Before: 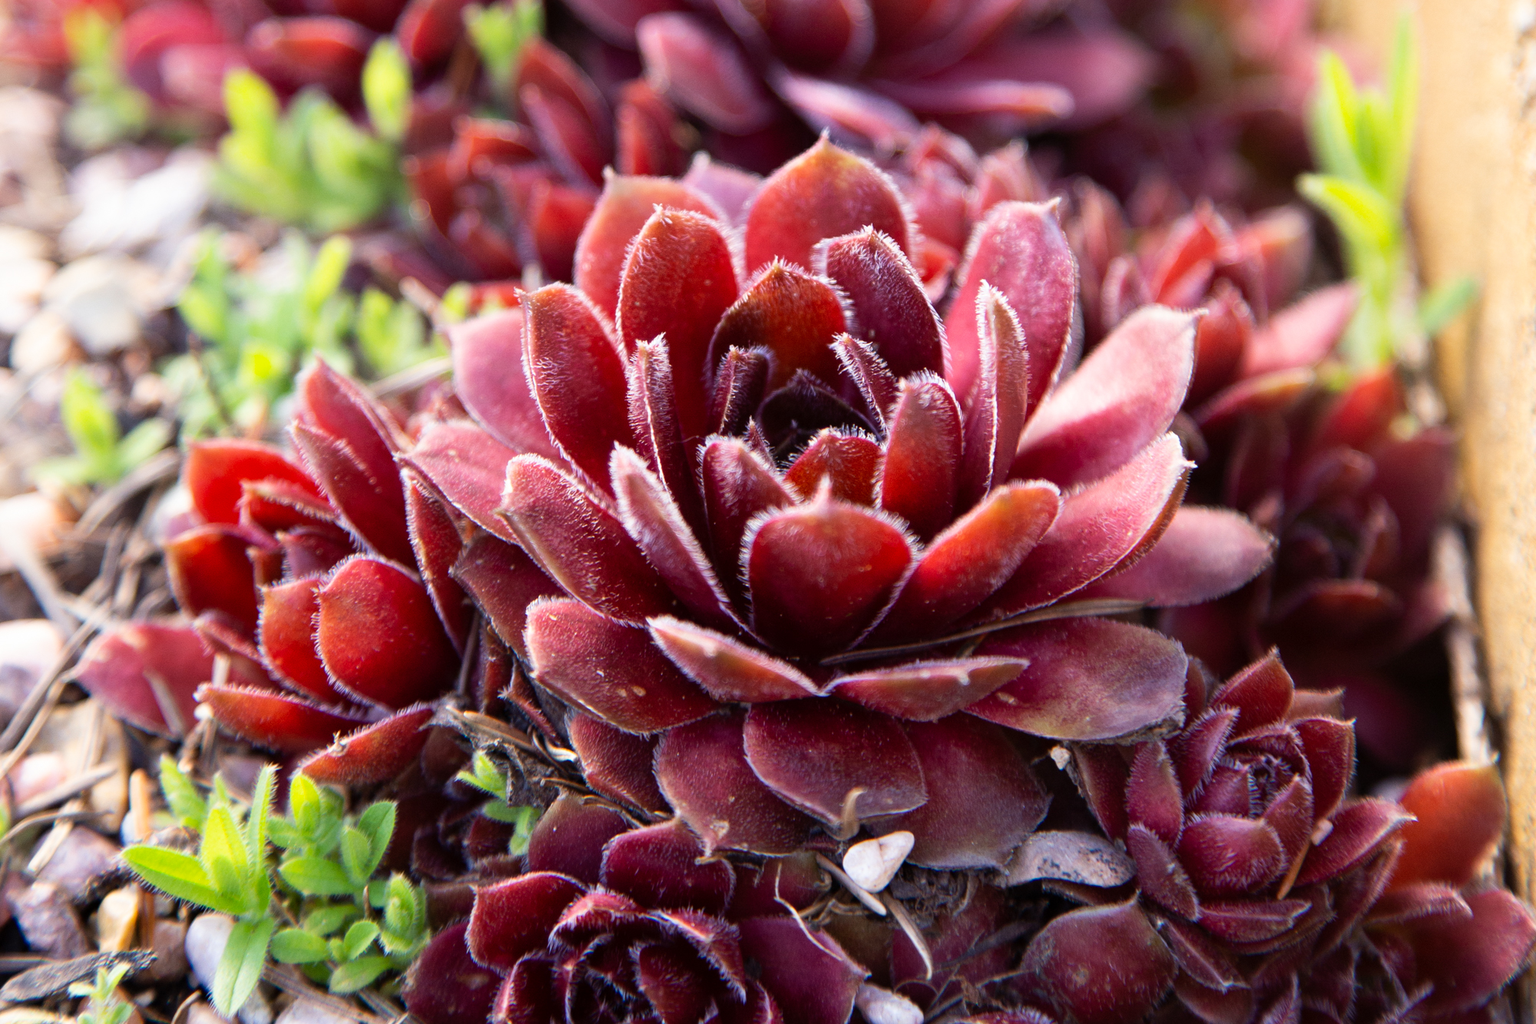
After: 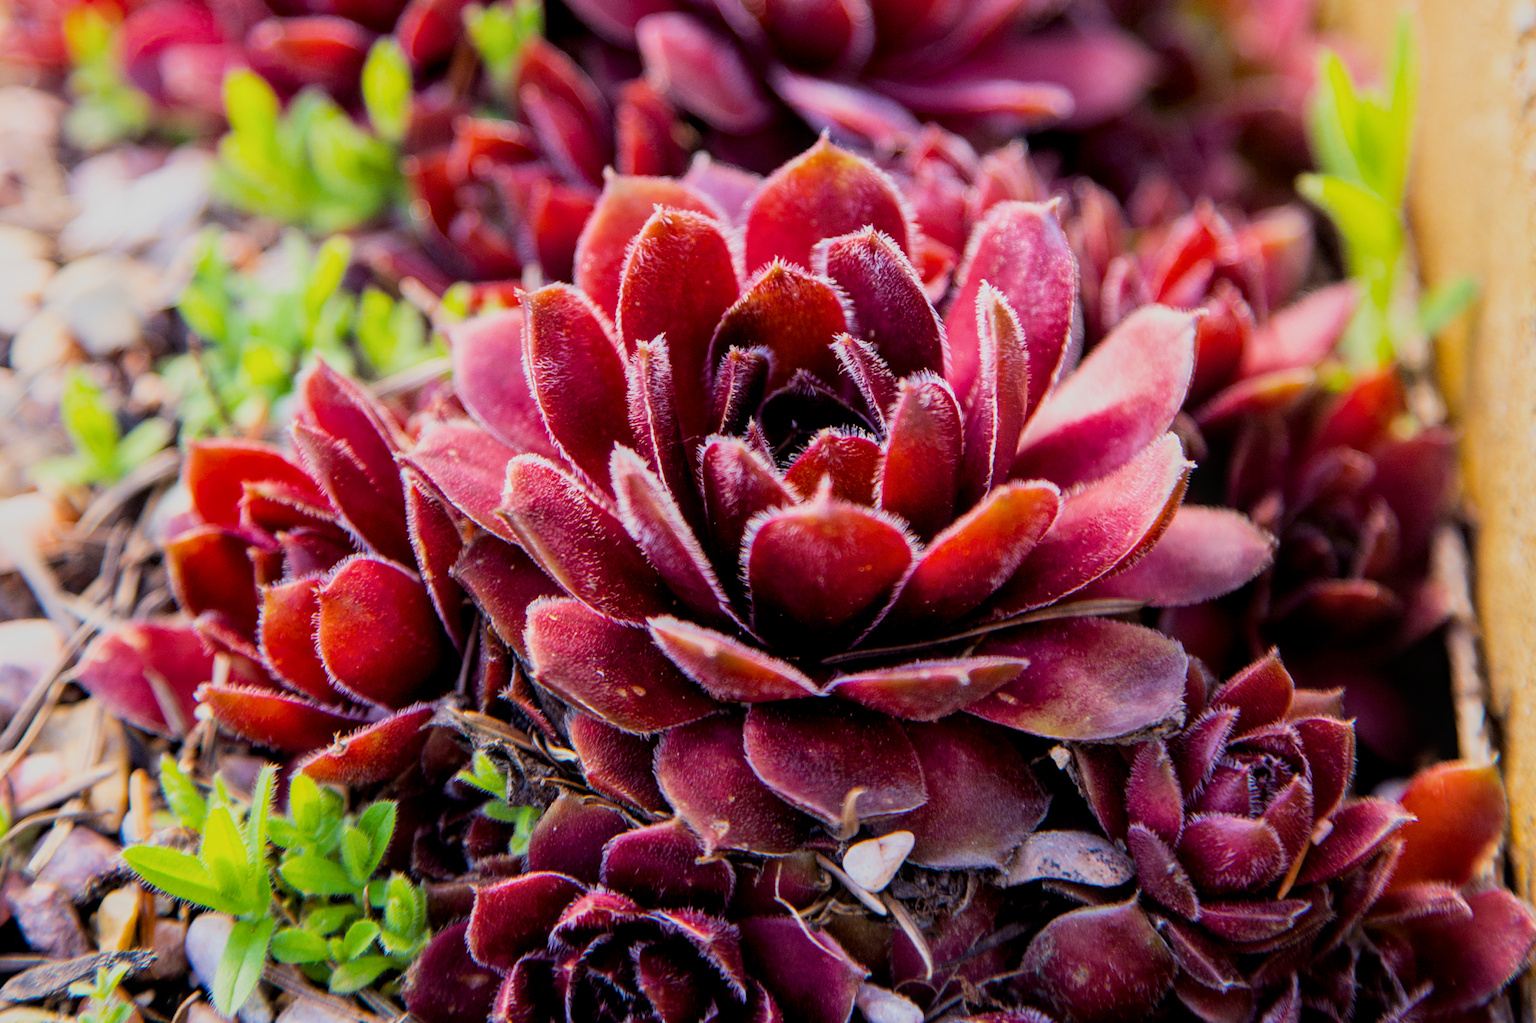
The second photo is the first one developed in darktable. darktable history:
filmic rgb: black relative exposure -7.48 EV, white relative exposure 4.83 EV, hardness 3.4, color science v6 (2022)
local contrast: on, module defaults
color balance rgb: perceptual saturation grading › global saturation 25%, global vibrance 20%
tone equalizer: on, module defaults
